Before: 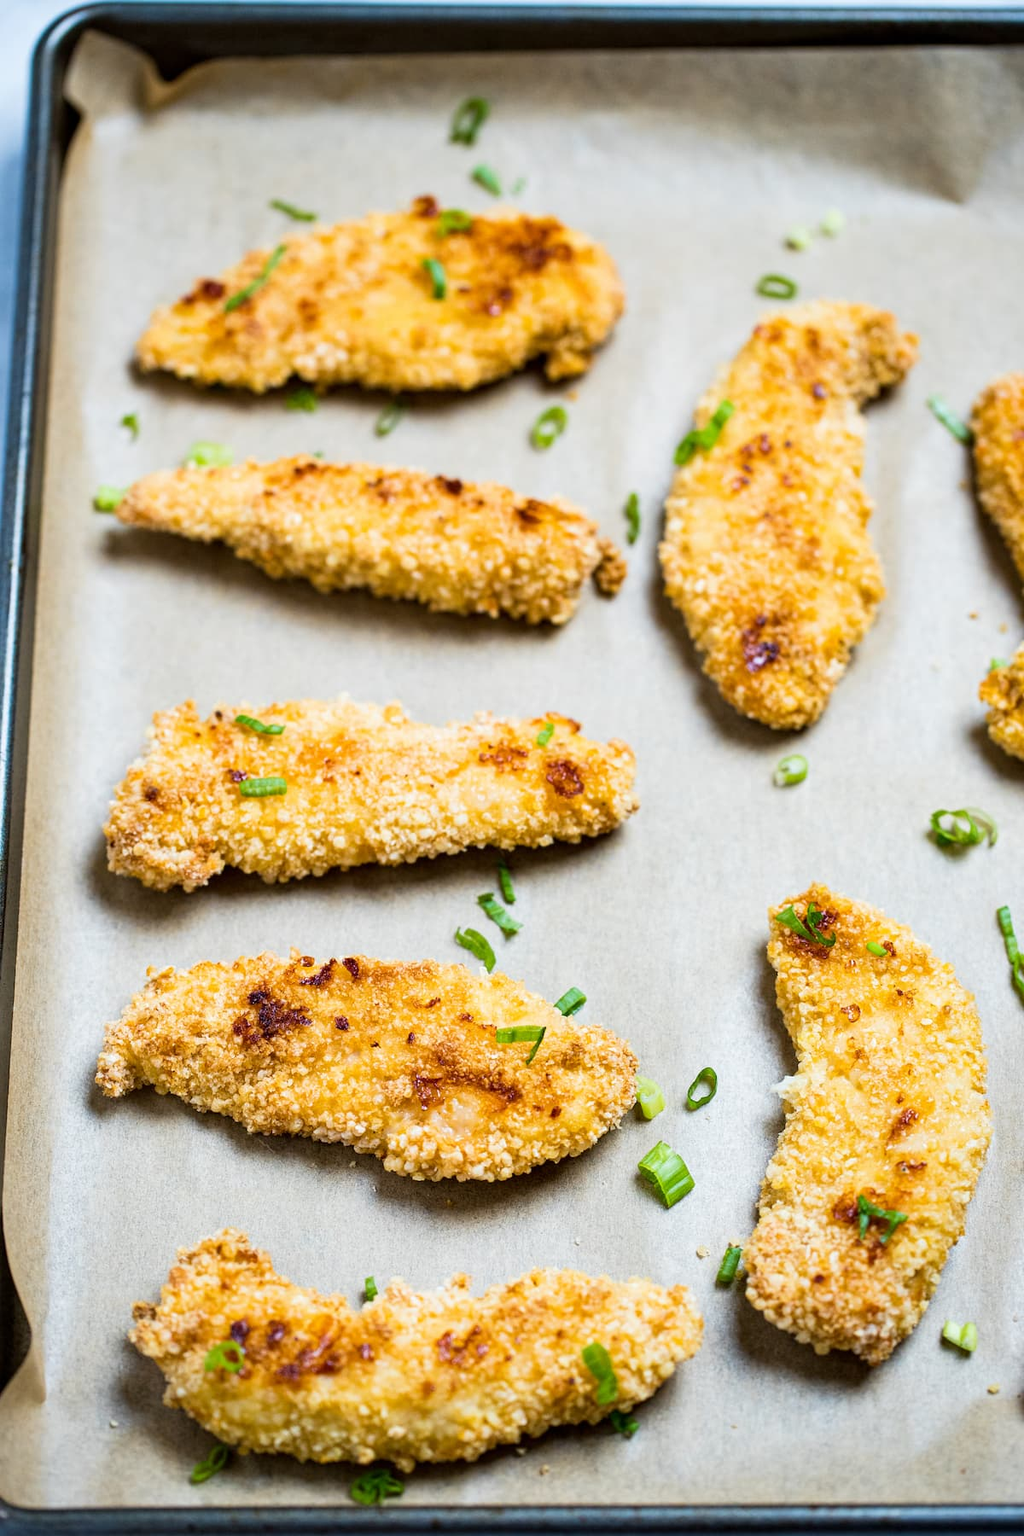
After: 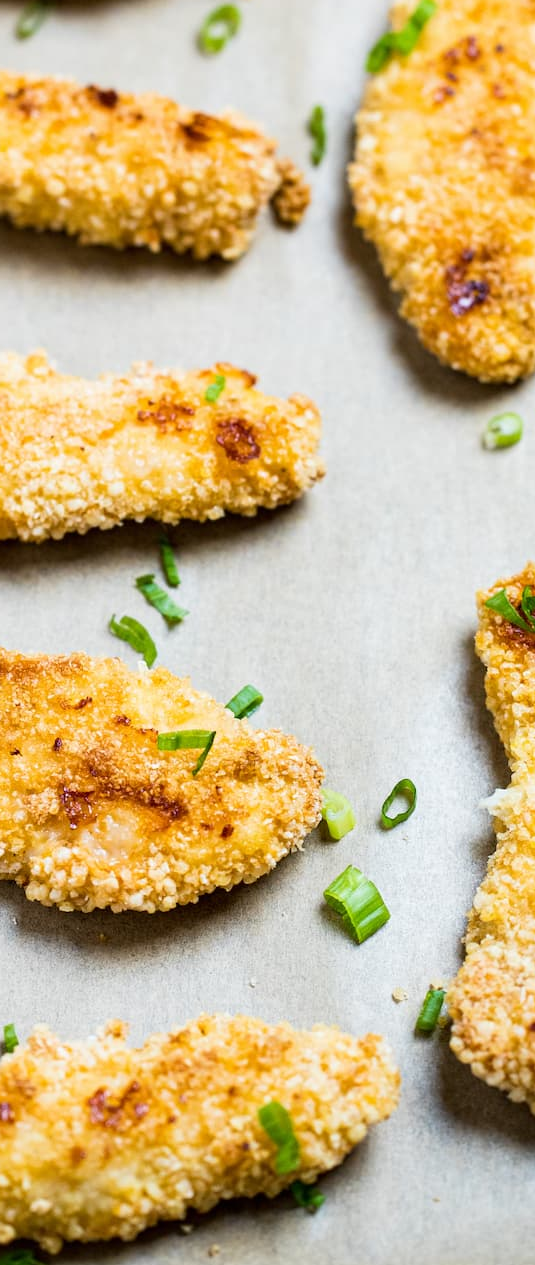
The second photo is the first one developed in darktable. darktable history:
levels: mode automatic, levels [0, 0.474, 0.947]
crop: left 35.352%, top 26.25%, right 20.043%, bottom 3.444%
